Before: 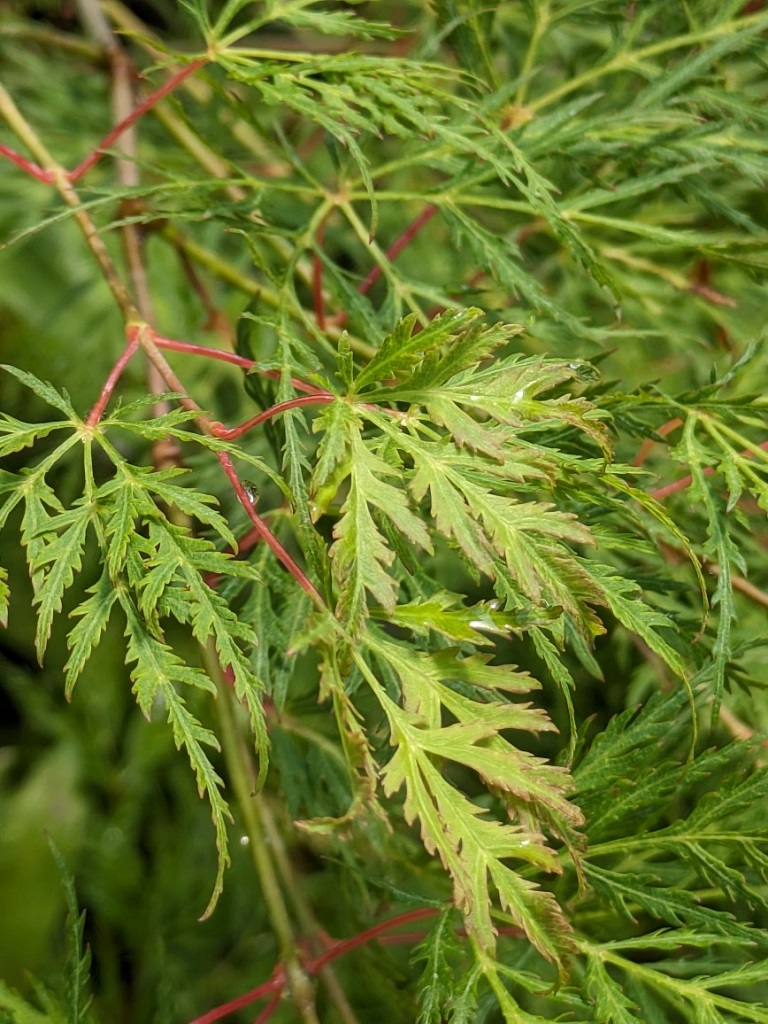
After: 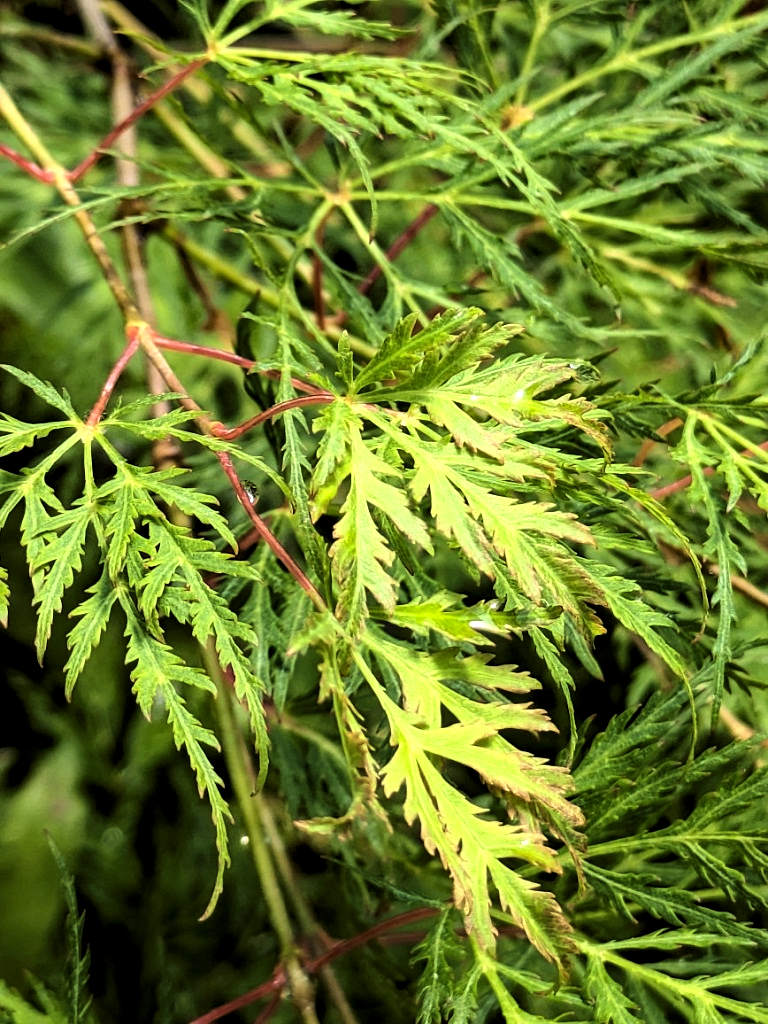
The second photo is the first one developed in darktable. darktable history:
tone curve: curves: ch0 [(0, 0.023) (0.087, 0.065) (0.184, 0.168) (0.45, 0.54) (0.57, 0.683) (0.722, 0.825) (0.877, 0.948) (1, 1)]; ch1 [(0, 0) (0.388, 0.369) (0.45, 0.43) (0.505, 0.509) (0.534, 0.528) (0.657, 0.655) (1, 1)]; ch2 [(0, 0) (0.314, 0.223) (0.427, 0.405) (0.5, 0.5) (0.55, 0.566) (0.625, 0.657) (1, 1)], color space Lab, independent channels, preserve colors none
shadows and highlights: shadows 21, highlights -37.11, soften with gaussian
levels: levels [0.101, 0.578, 0.953]
haze removal: compatibility mode true
tone equalizer: -8 EV -0.38 EV, -7 EV -0.376 EV, -6 EV -0.329 EV, -5 EV -0.222 EV, -3 EV 0.226 EV, -2 EV 0.309 EV, -1 EV 0.368 EV, +0 EV 0.442 EV
